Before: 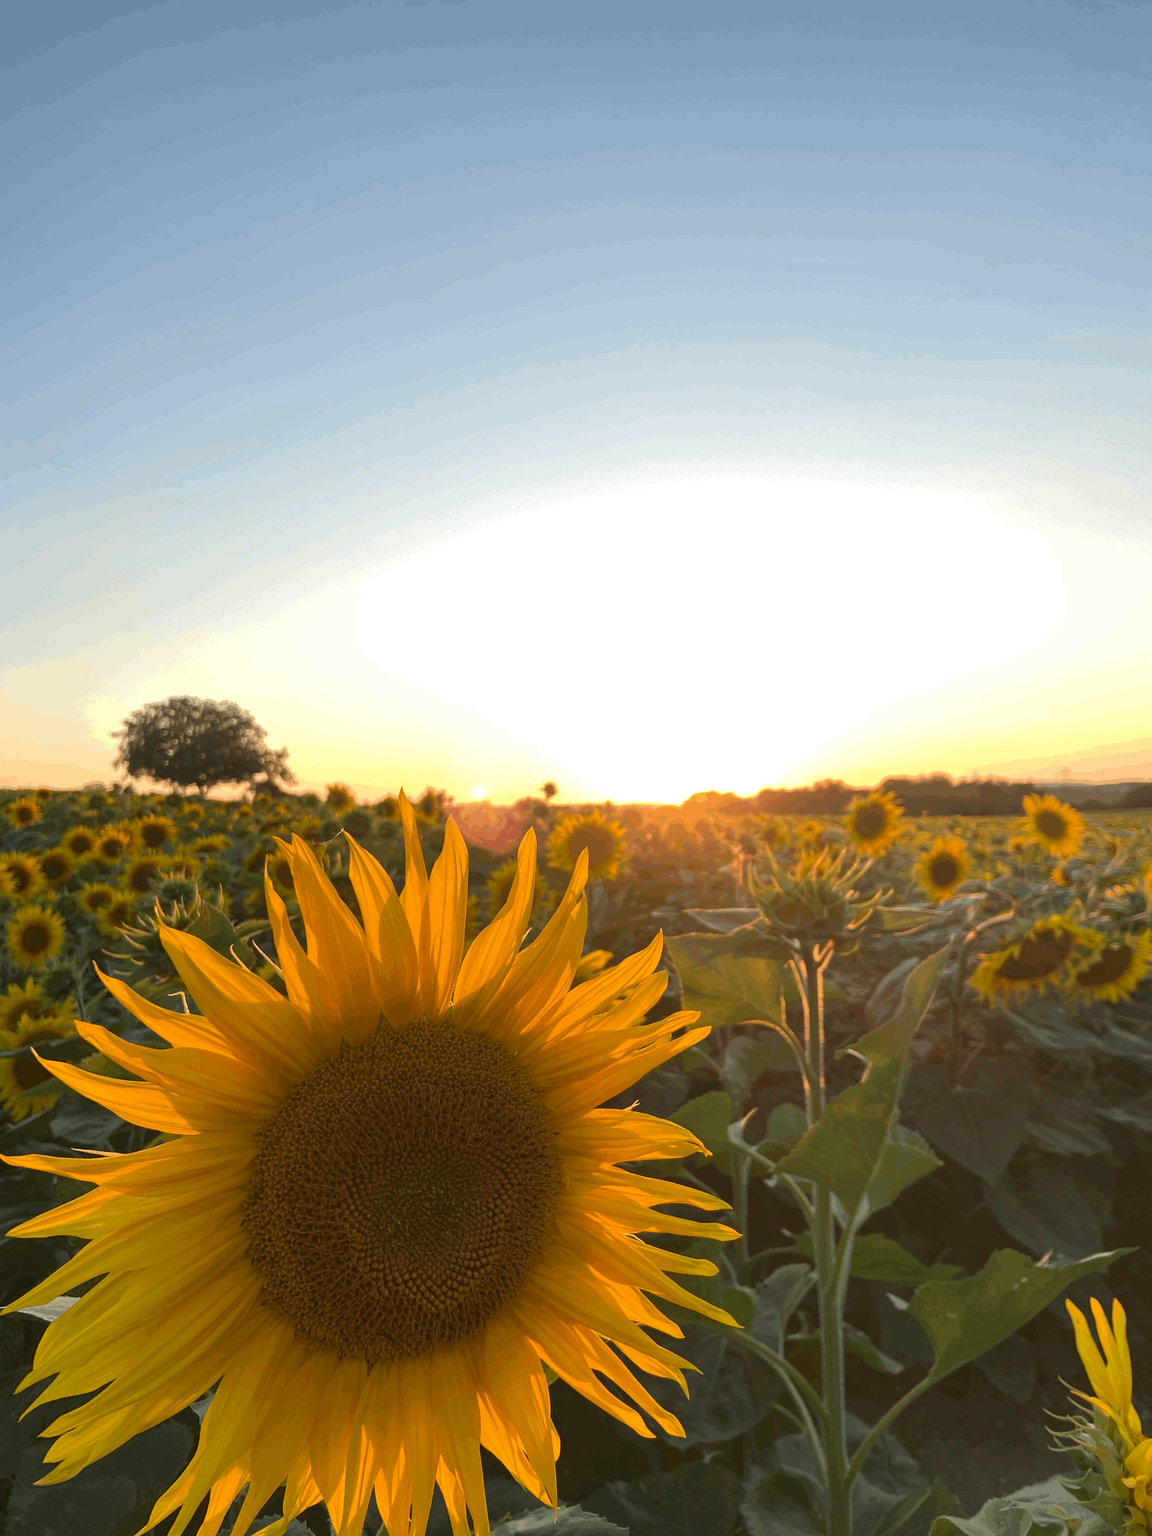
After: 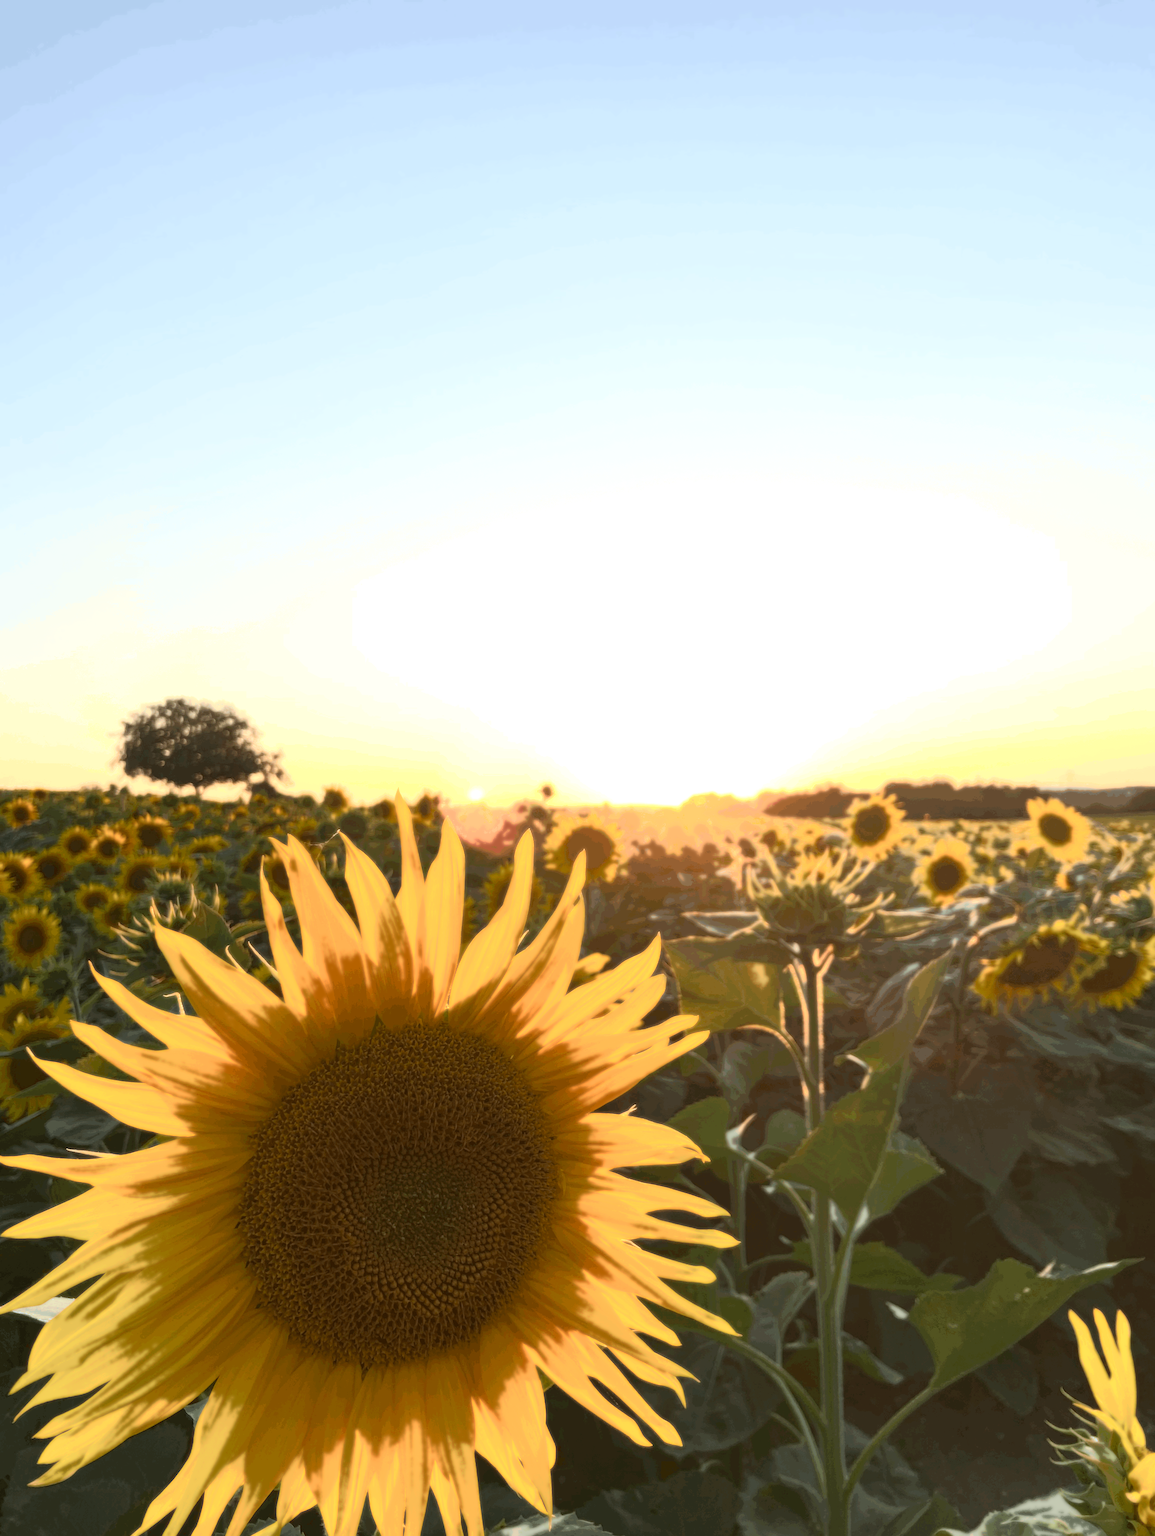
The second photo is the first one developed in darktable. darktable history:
rotate and perspective: rotation 0.192°, lens shift (horizontal) -0.015, crop left 0.005, crop right 0.996, crop top 0.006, crop bottom 0.99
bloom: size 0%, threshold 54.82%, strength 8.31%
